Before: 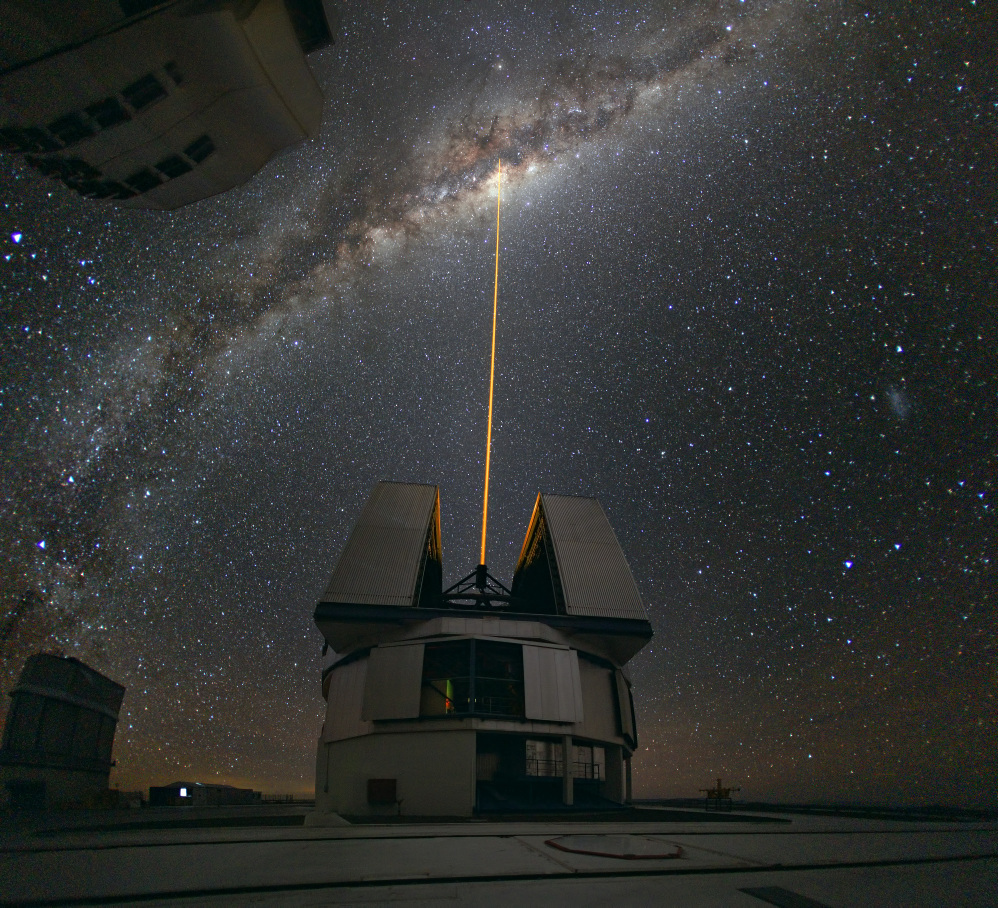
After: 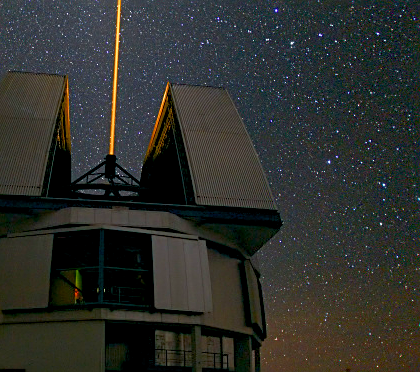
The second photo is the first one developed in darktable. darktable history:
sharpen: on, module defaults
color balance rgb: global offset › luminance -0.5%, perceptual saturation grading › highlights -17.77%, perceptual saturation grading › mid-tones 33.1%, perceptual saturation grading › shadows 50.52%, perceptual brilliance grading › highlights 10.8%, perceptual brilliance grading › shadows -10.8%, global vibrance 24.22%, contrast -25%
crop: left 37.221%, top 45.169%, right 20.63%, bottom 13.777%
